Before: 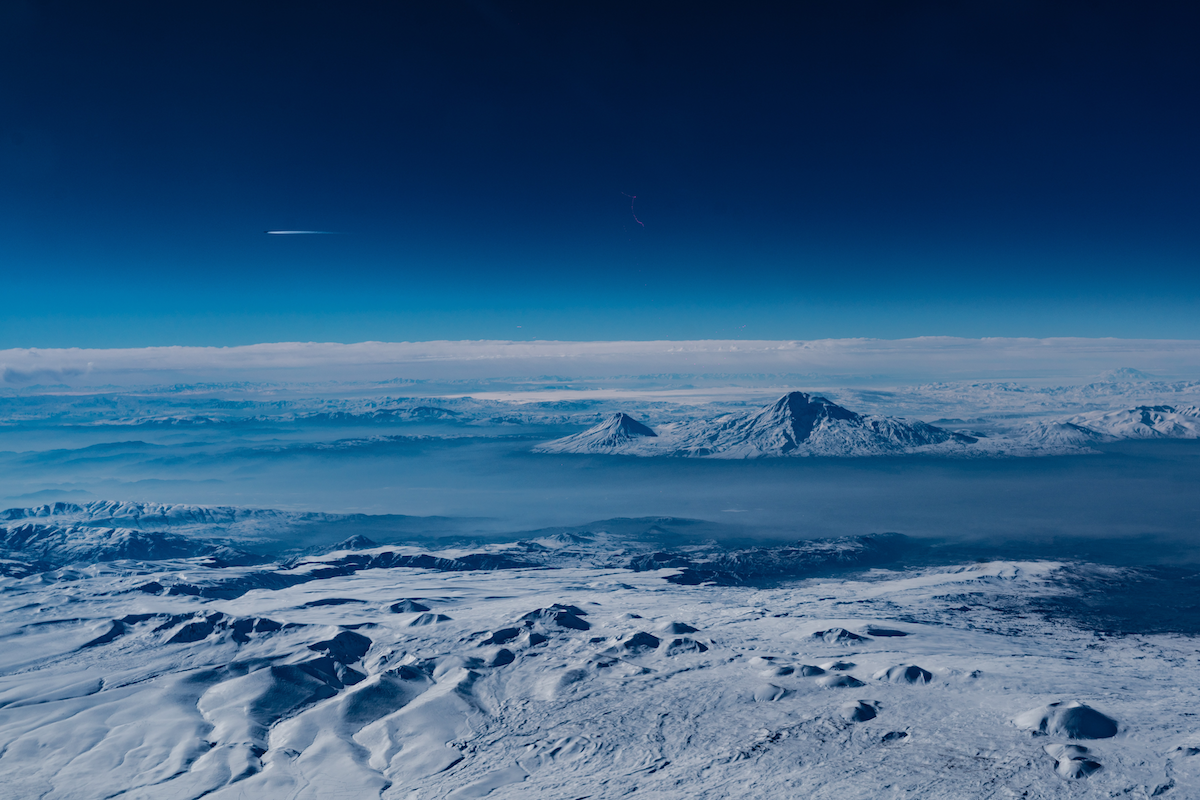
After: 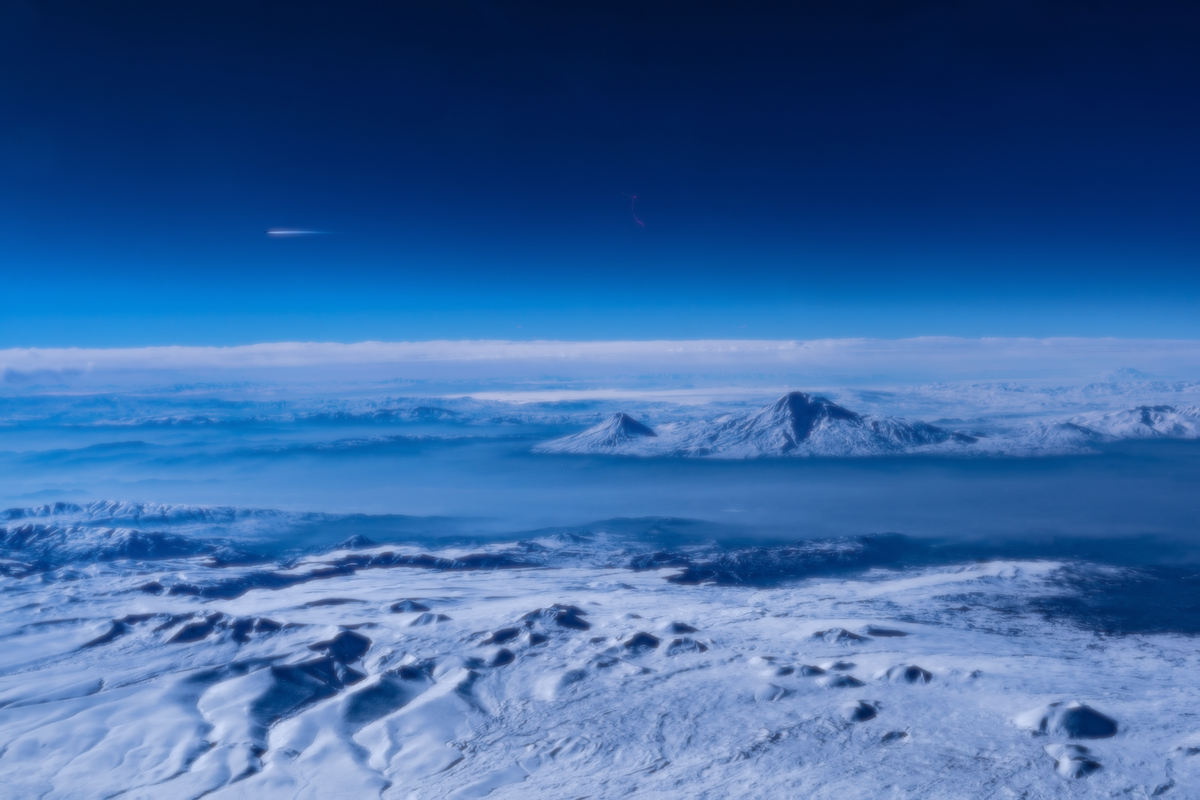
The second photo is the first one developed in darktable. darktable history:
white balance: red 0.948, green 1.02, blue 1.176
soften: size 8.67%, mix 49%
